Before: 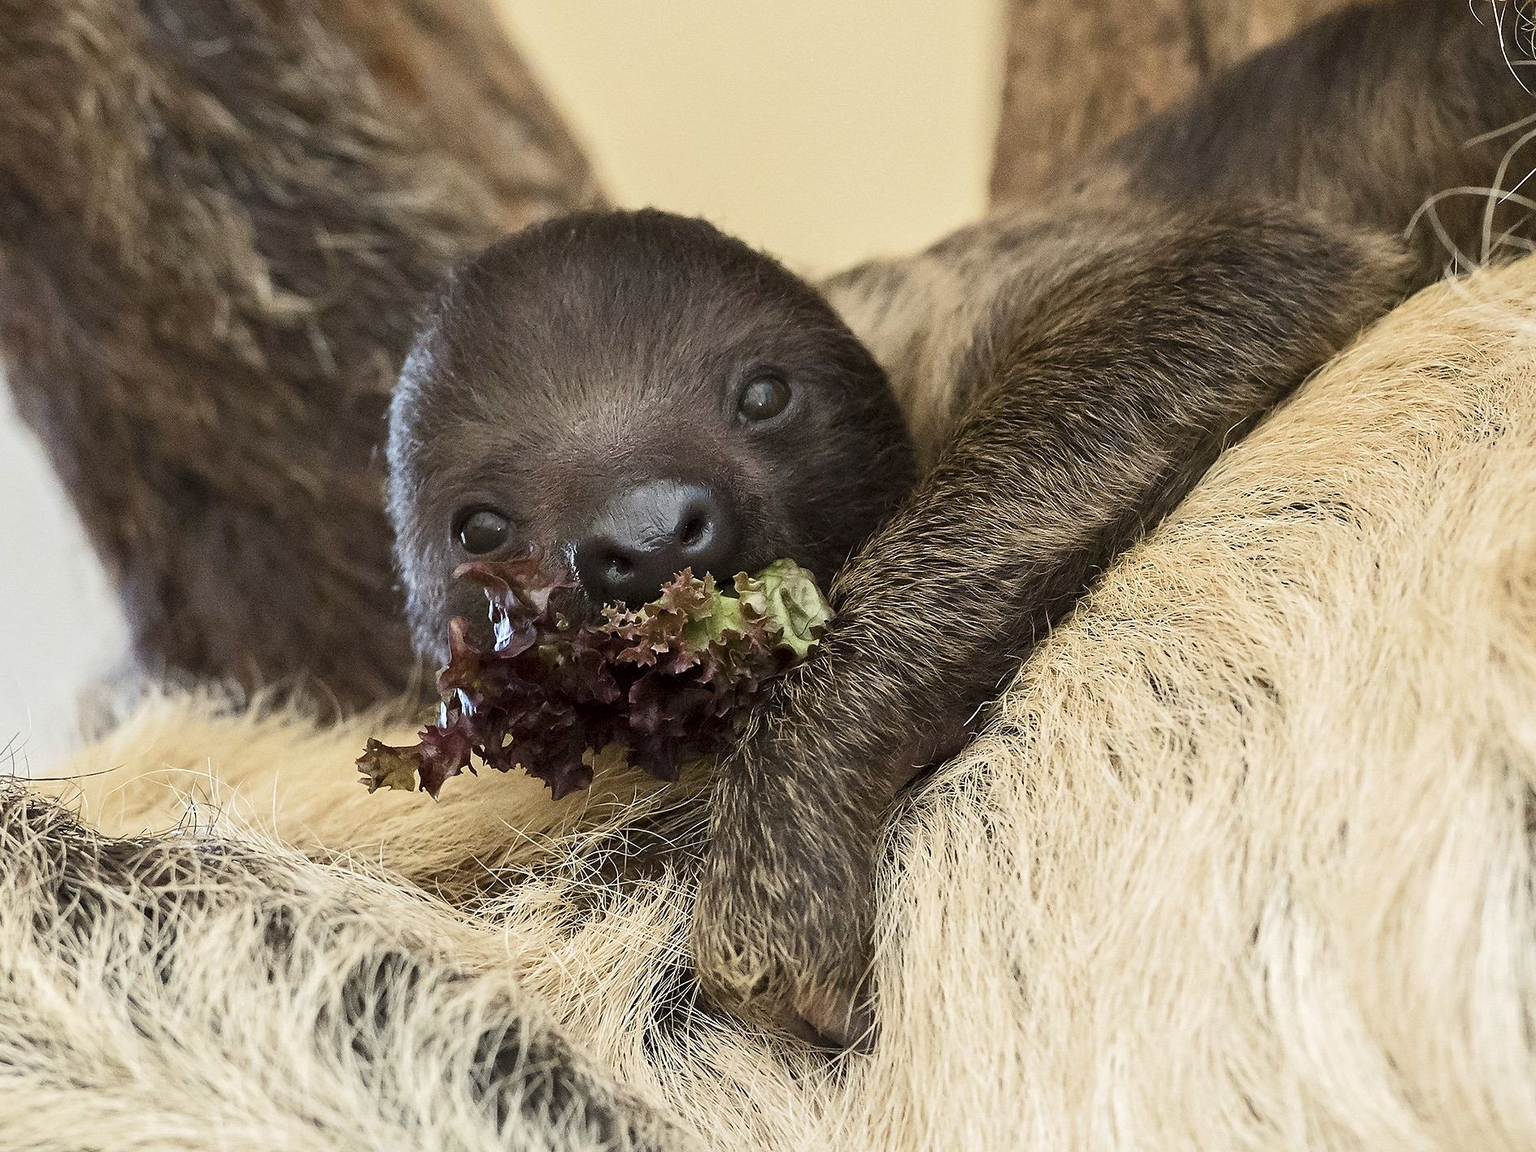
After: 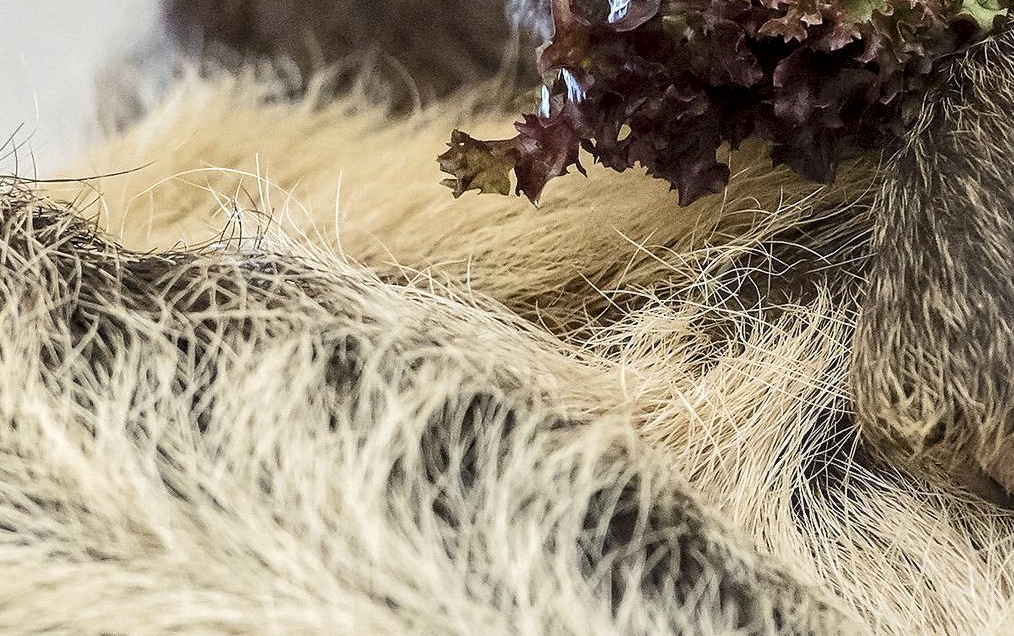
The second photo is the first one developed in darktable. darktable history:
crop and rotate: top 54.931%, right 46.283%, bottom 0.16%
local contrast: on, module defaults
